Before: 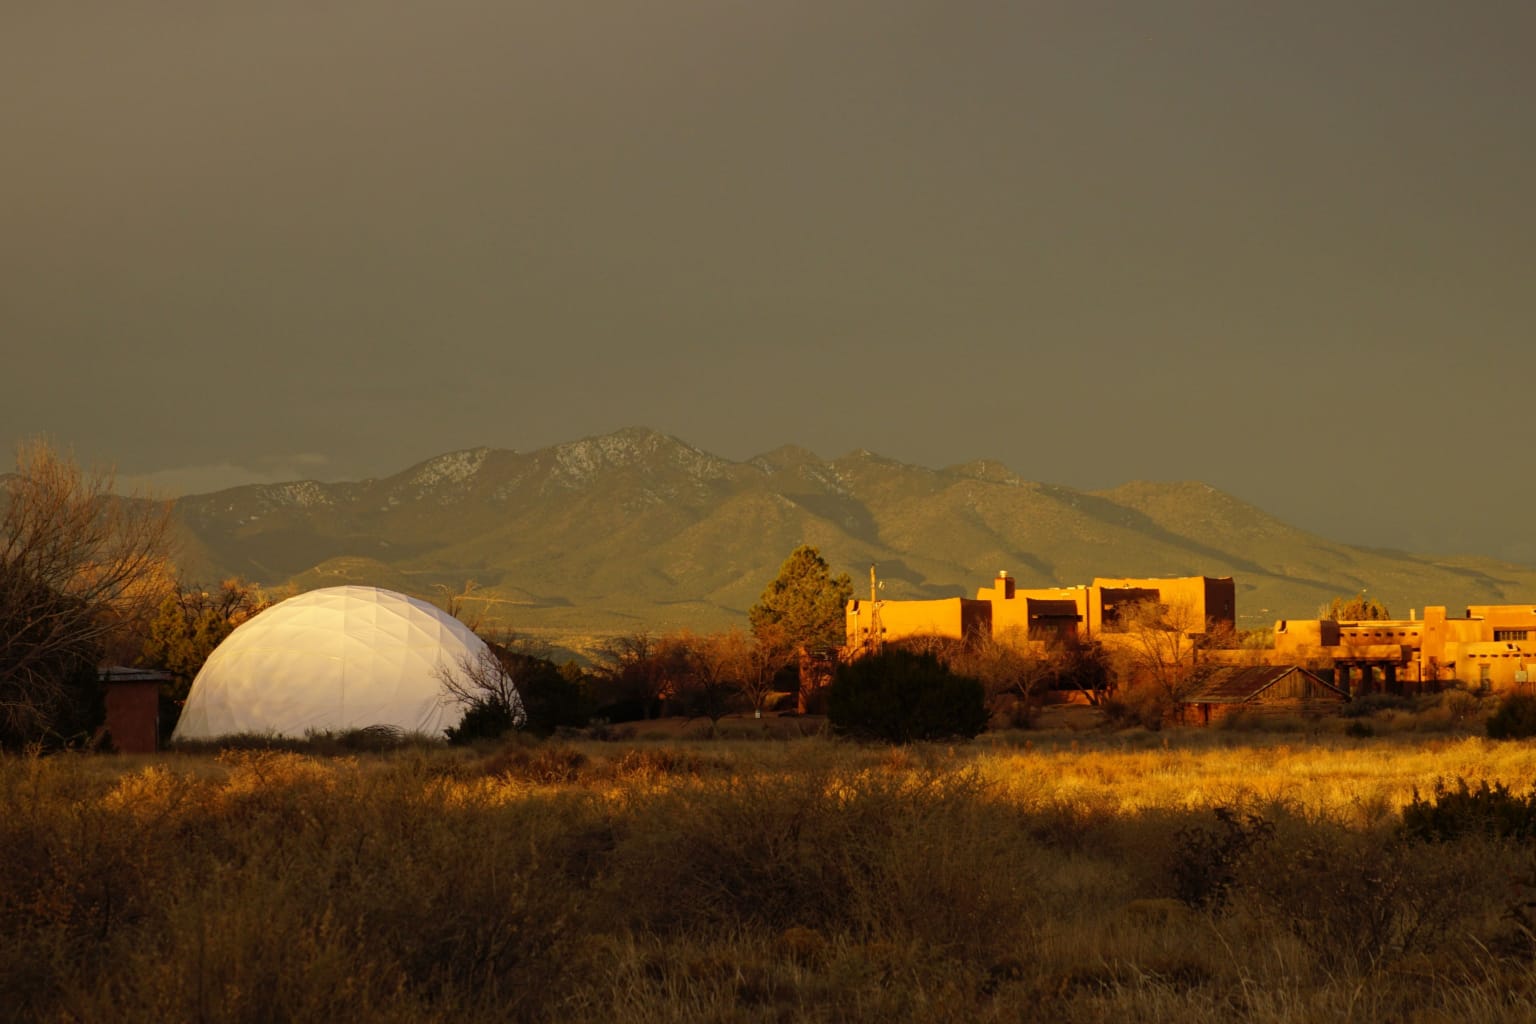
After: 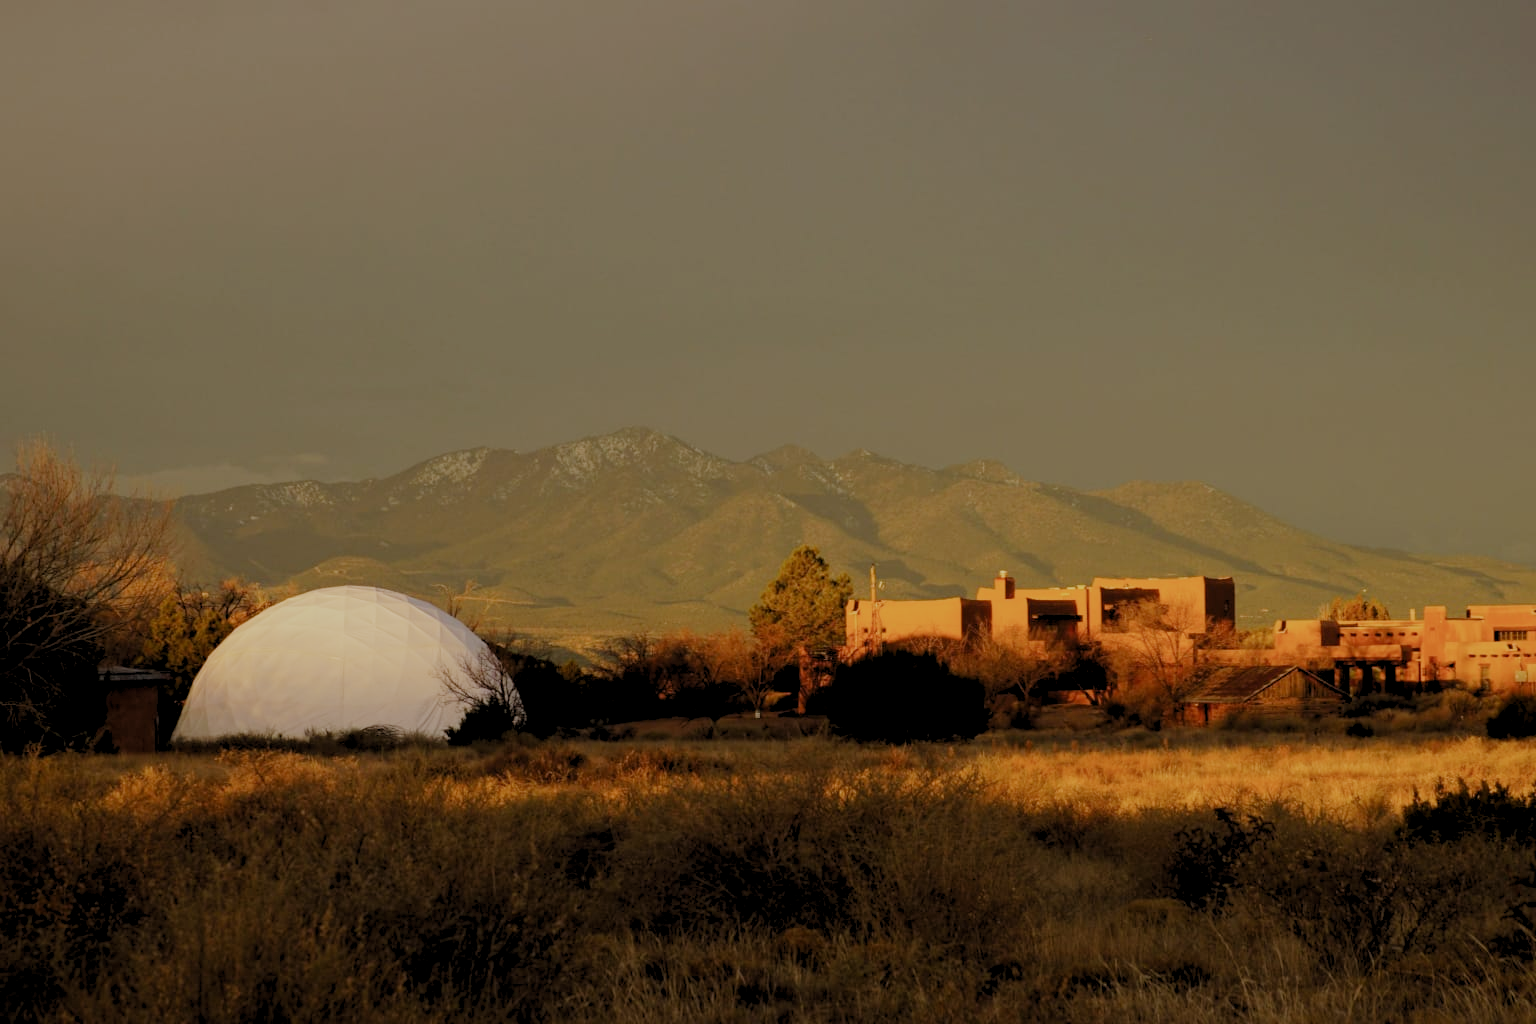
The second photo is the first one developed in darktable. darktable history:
sigmoid: contrast 1.05, skew -0.15
levels: levels [0.073, 0.497, 0.972]
